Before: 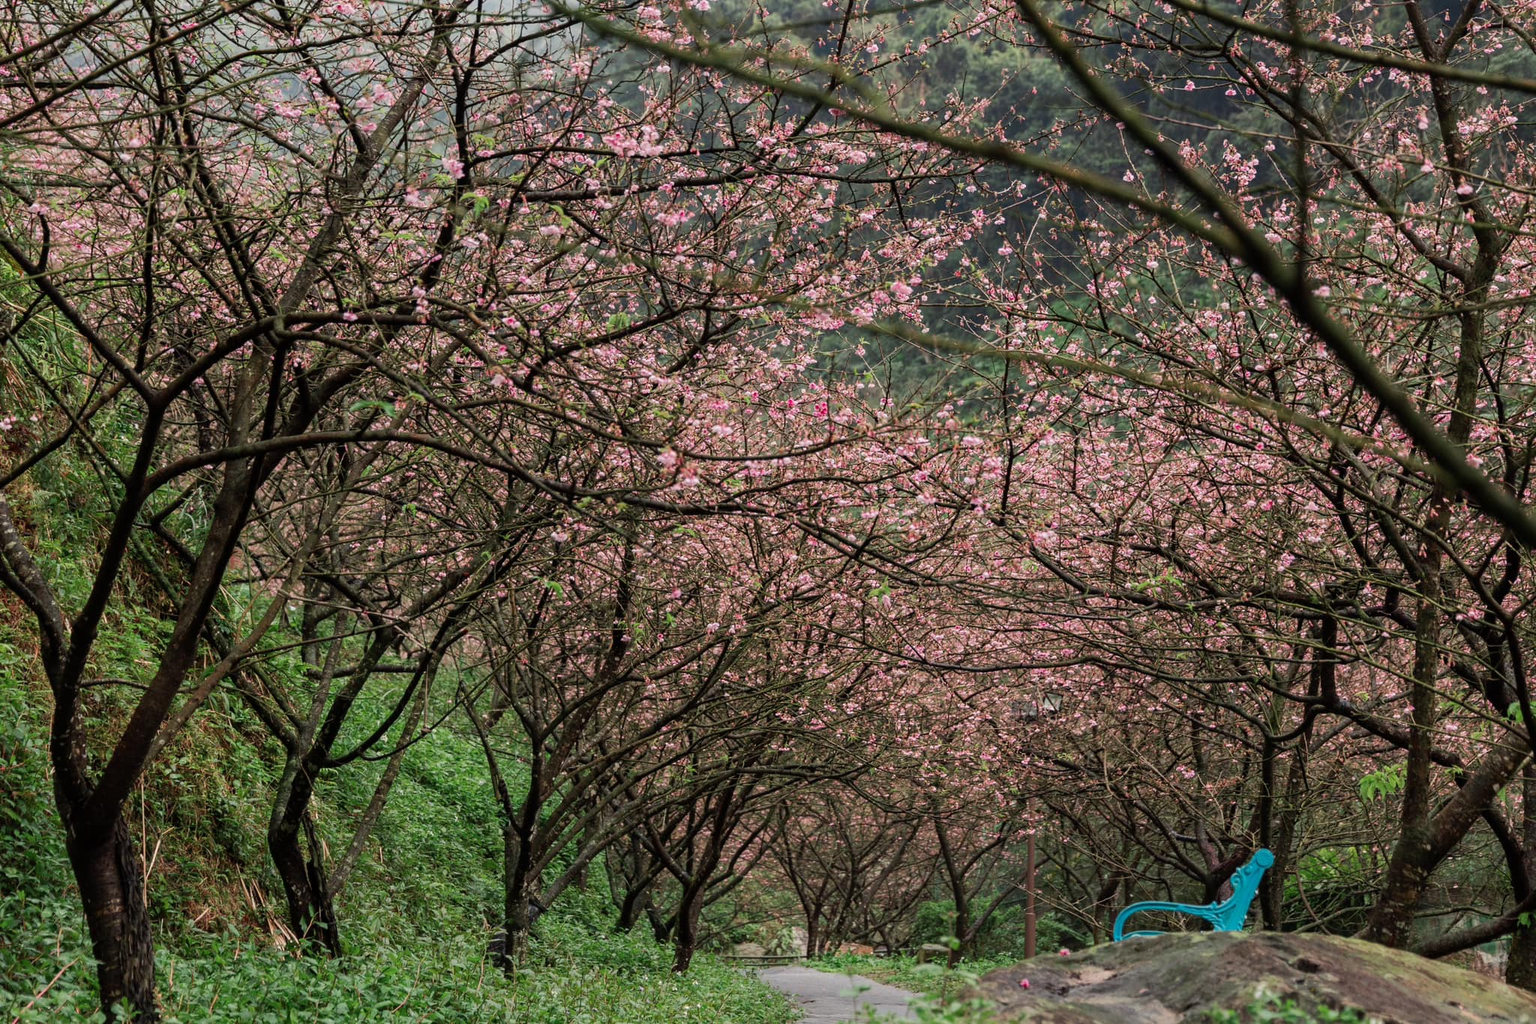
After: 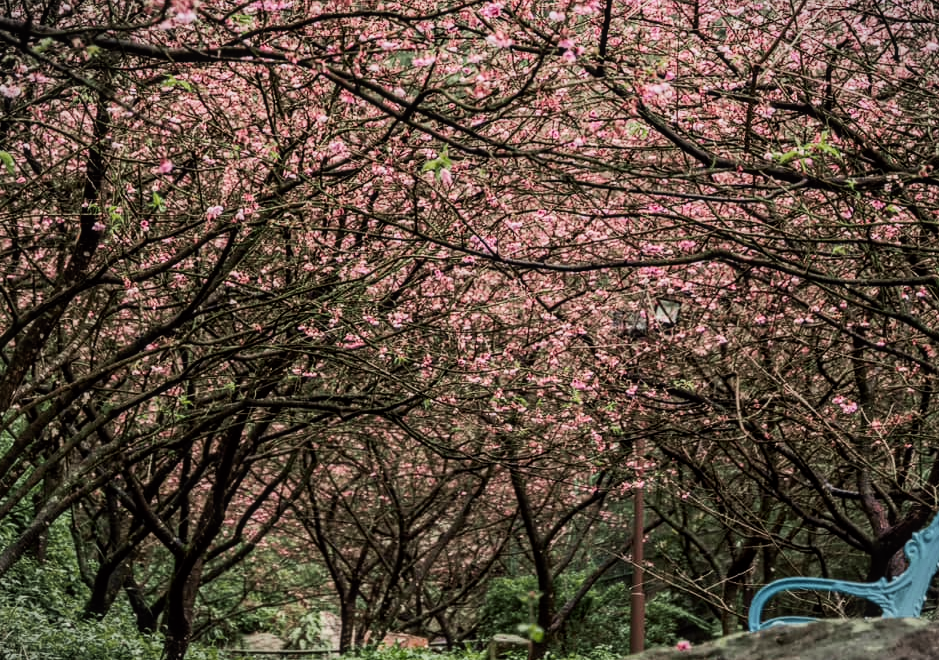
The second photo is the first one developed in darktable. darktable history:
filmic rgb: black relative exposure -16 EV, white relative exposure 6.12 EV, hardness 5.22
tone curve: curves: ch0 [(0, 0.024) (0.119, 0.146) (0.474, 0.464) (0.718, 0.721) (0.817, 0.839) (1, 0.998)]; ch1 [(0, 0) (0.377, 0.416) (0.439, 0.451) (0.477, 0.477) (0.501, 0.504) (0.538, 0.544) (0.58, 0.602) (0.664, 0.676) (0.783, 0.804) (1, 1)]; ch2 [(0, 0) (0.38, 0.405) (0.463, 0.456) (0.498, 0.497) (0.524, 0.535) (0.578, 0.576) (0.648, 0.665) (1, 1)], color space Lab, independent channels, preserve colors none
tone equalizer: -8 EV -0.75 EV, -7 EV -0.7 EV, -6 EV -0.6 EV, -5 EV -0.4 EV, -3 EV 0.4 EV, -2 EV 0.6 EV, -1 EV 0.7 EV, +0 EV 0.75 EV, edges refinement/feathering 500, mask exposure compensation -1.57 EV, preserve details no
crop: left 35.976%, top 45.819%, right 18.162%, bottom 5.807%
local contrast: on, module defaults
vignetting: fall-off start 100%, brightness -0.282, width/height ratio 1.31
